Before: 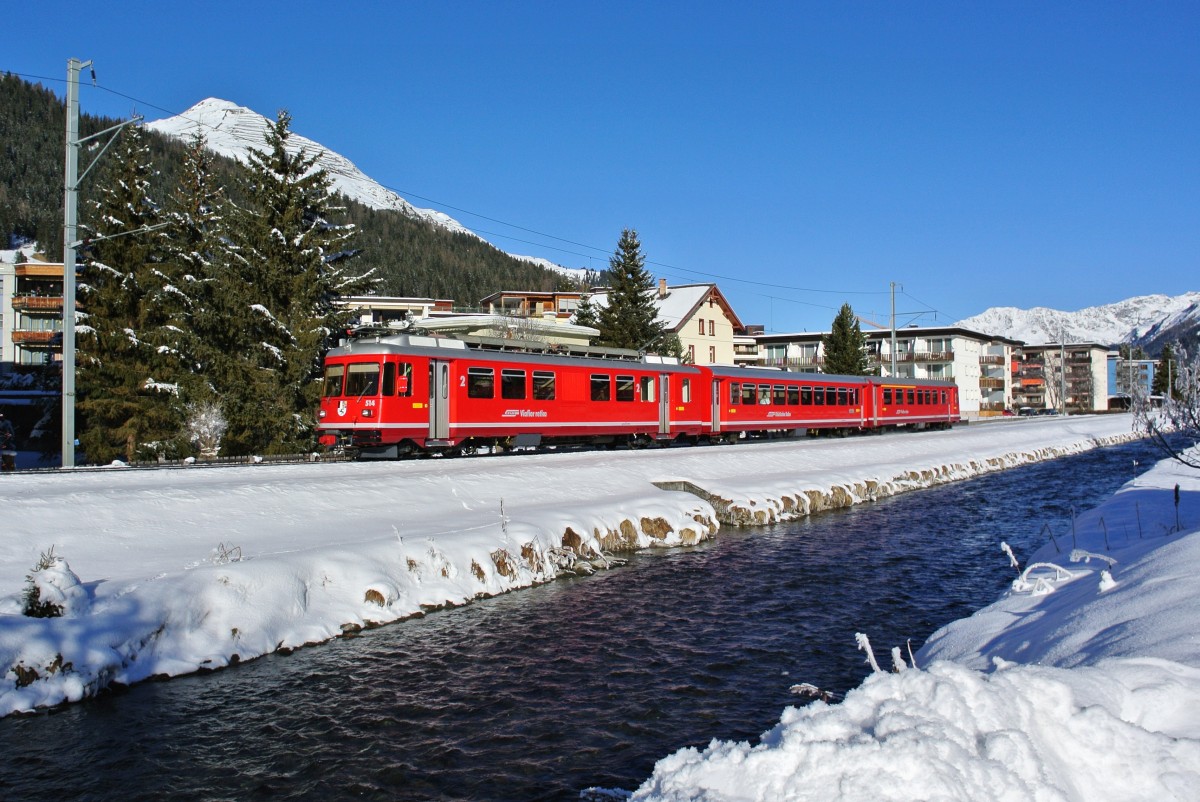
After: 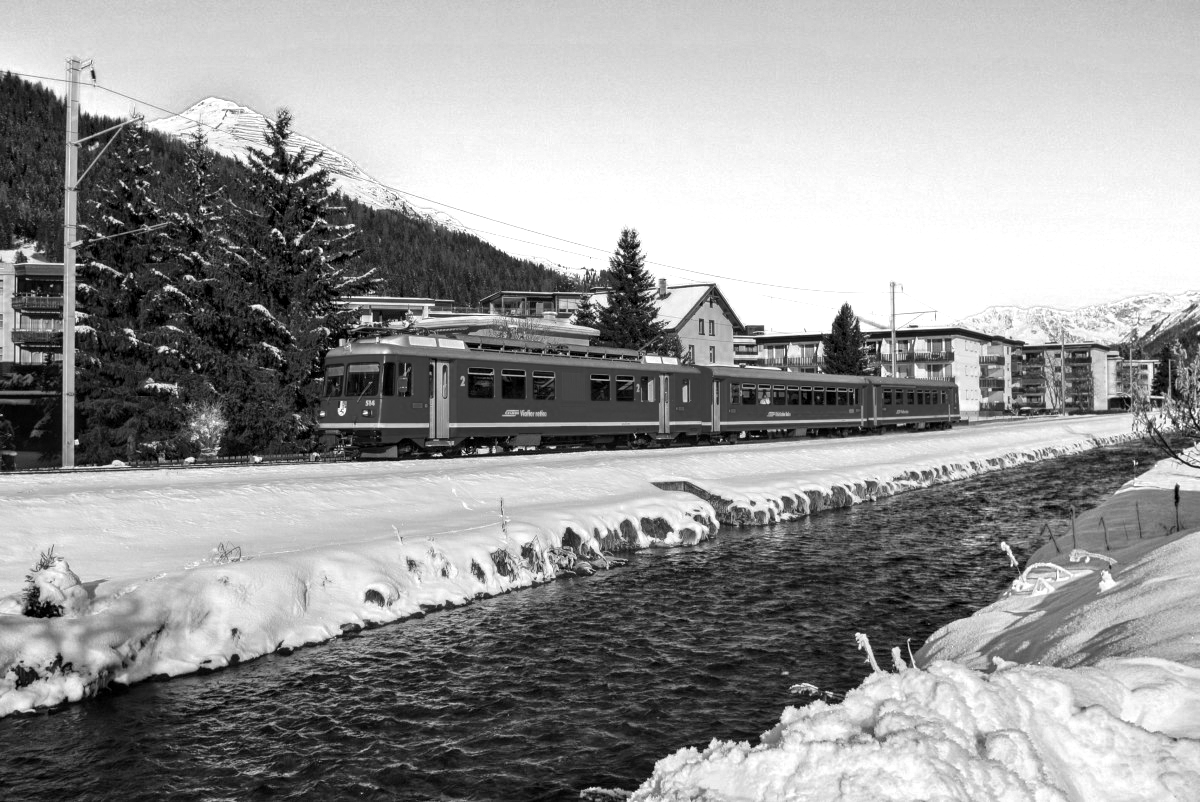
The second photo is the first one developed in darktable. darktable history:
shadows and highlights: shadows 52.95, soften with gaussian
color zones: curves: ch0 [(0.287, 0.048) (0.493, 0.484) (0.737, 0.816)]; ch1 [(0, 0) (0.143, 0) (0.286, 0) (0.429, 0) (0.571, 0) (0.714, 0) (0.857, 0)]
local contrast: detail 130%
